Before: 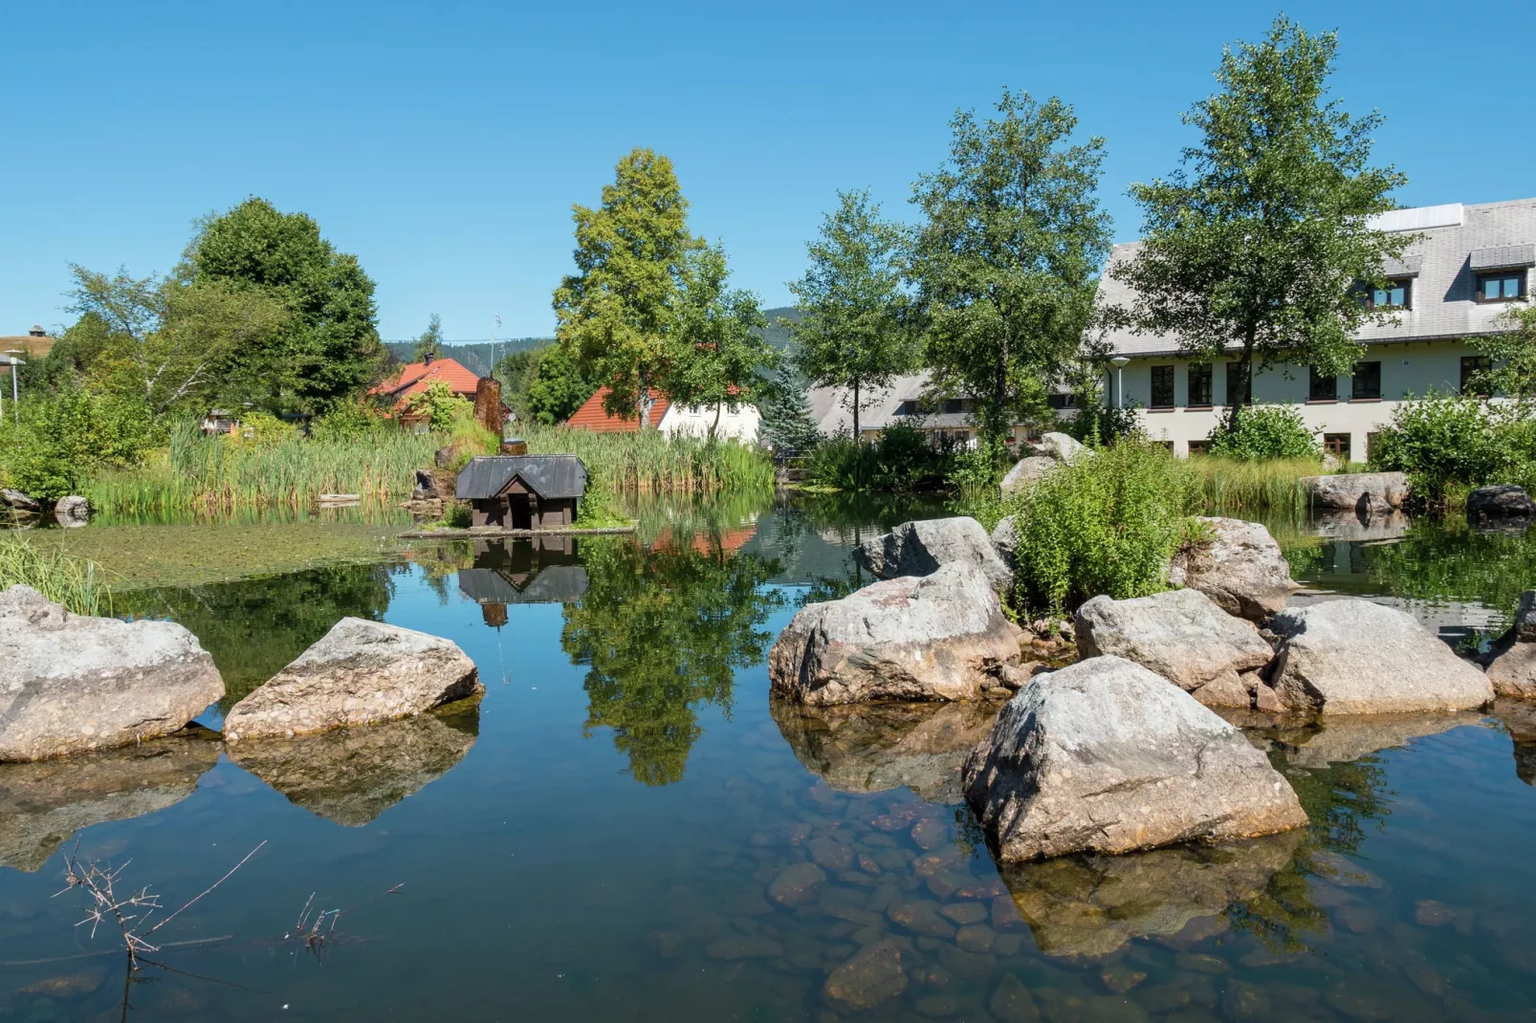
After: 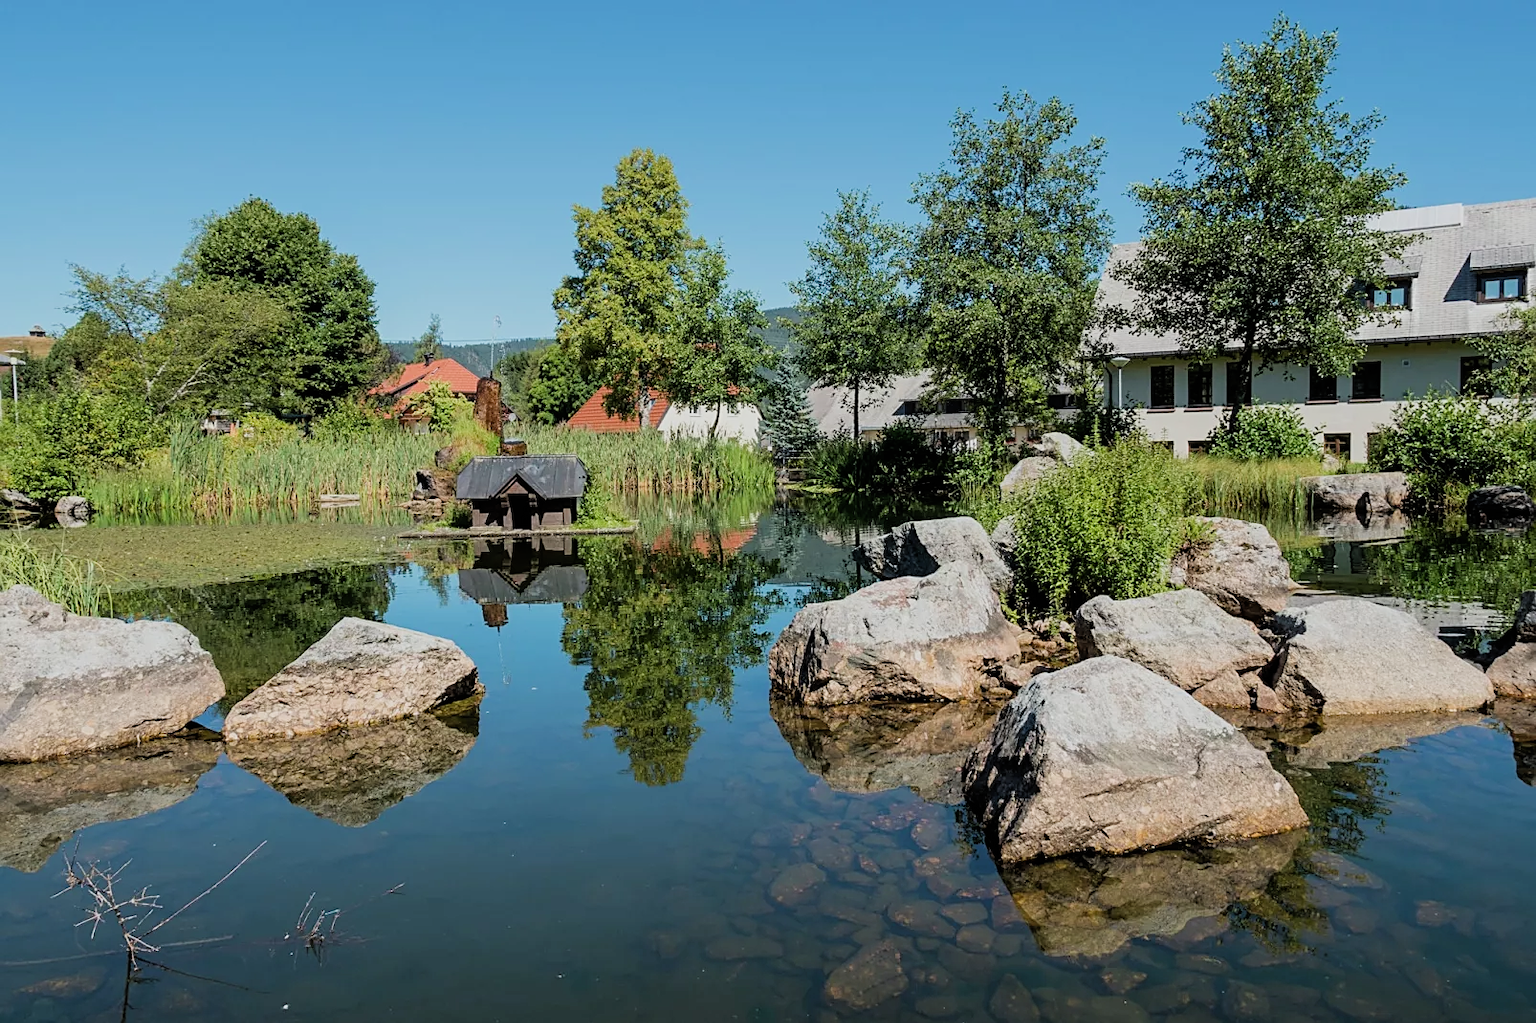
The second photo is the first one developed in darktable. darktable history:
sharpen: on, module defaults
filmic rgb: black relative exposure -7.92 EV, white relative exposure 4.13 EV, threshold 3 EV, hardness 4.02, latitude 51.22%, contrast 1.013, shadows ↔ highlights balance 5.35%, color science v5 (2021), contrast in shadows safe, contrast in highlights safe, enable highlight reconstruction true
